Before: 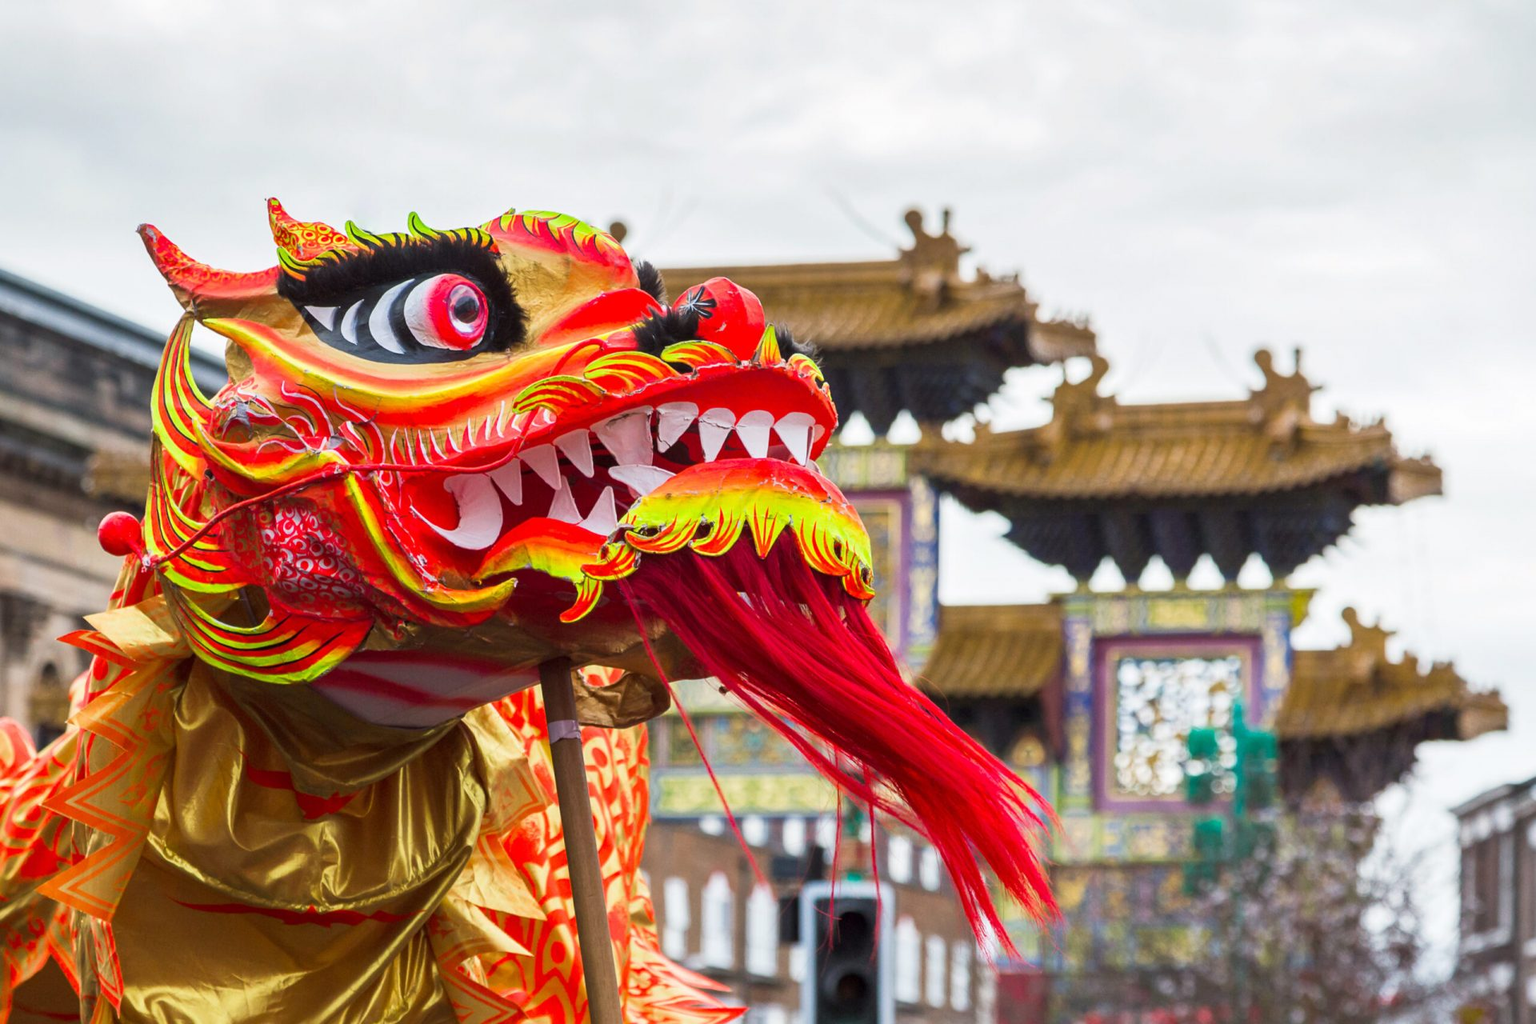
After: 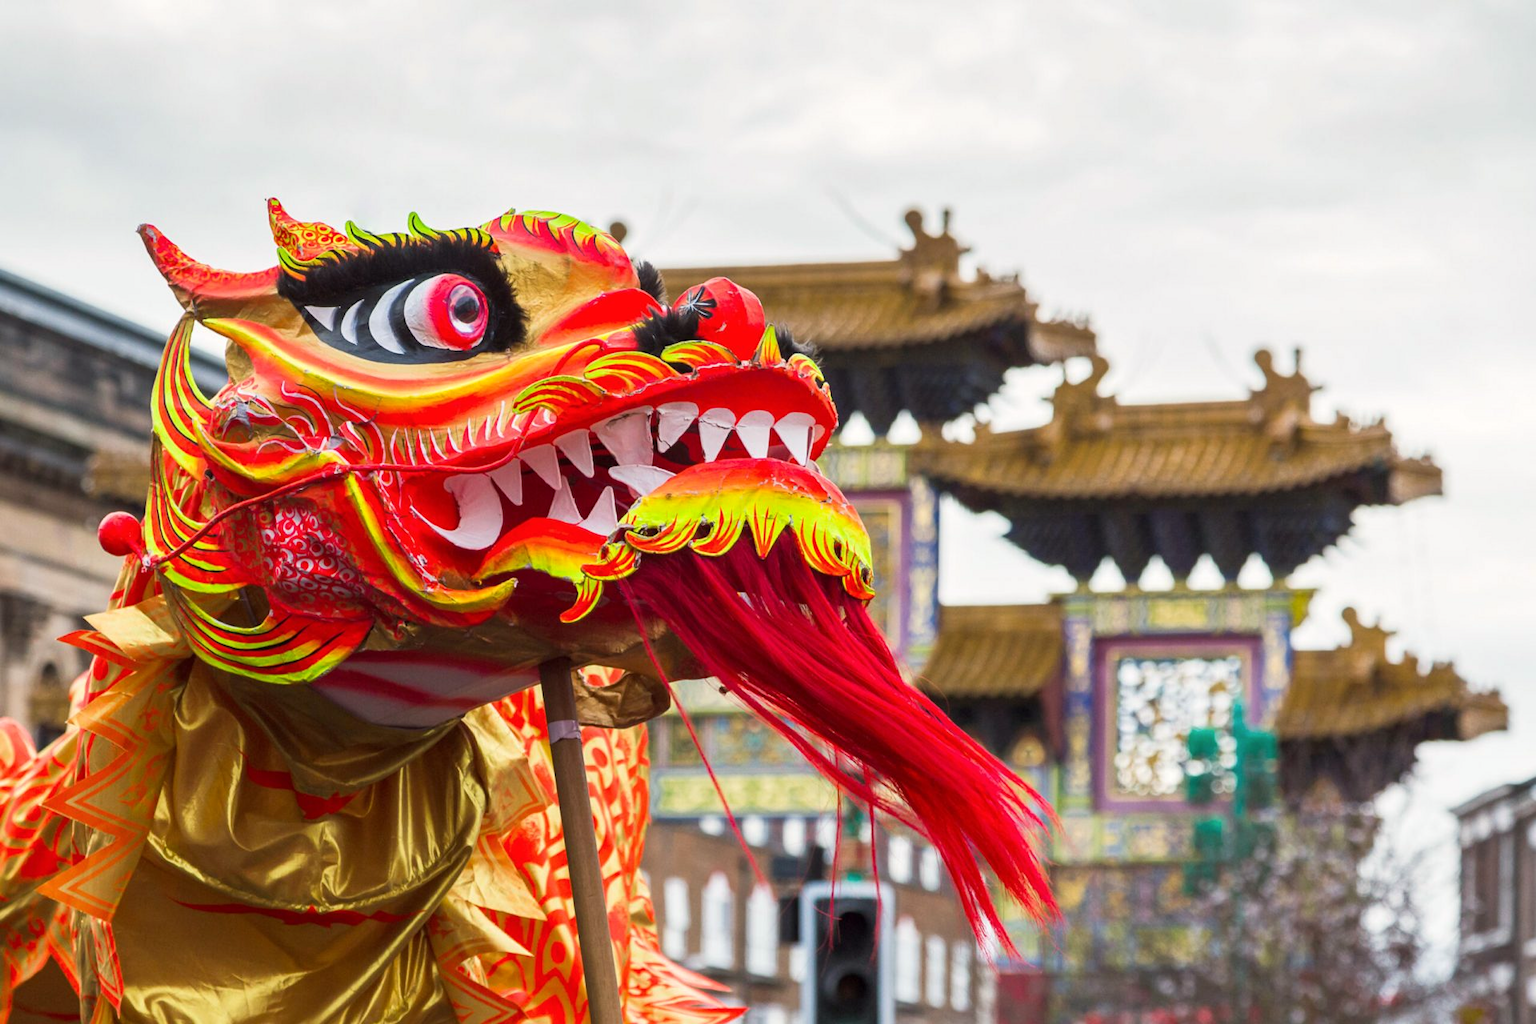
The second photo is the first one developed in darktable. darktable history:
tone equalizer: on, module defaults
color calibration: x 0.342, y 0.355, temperature 5146 K
